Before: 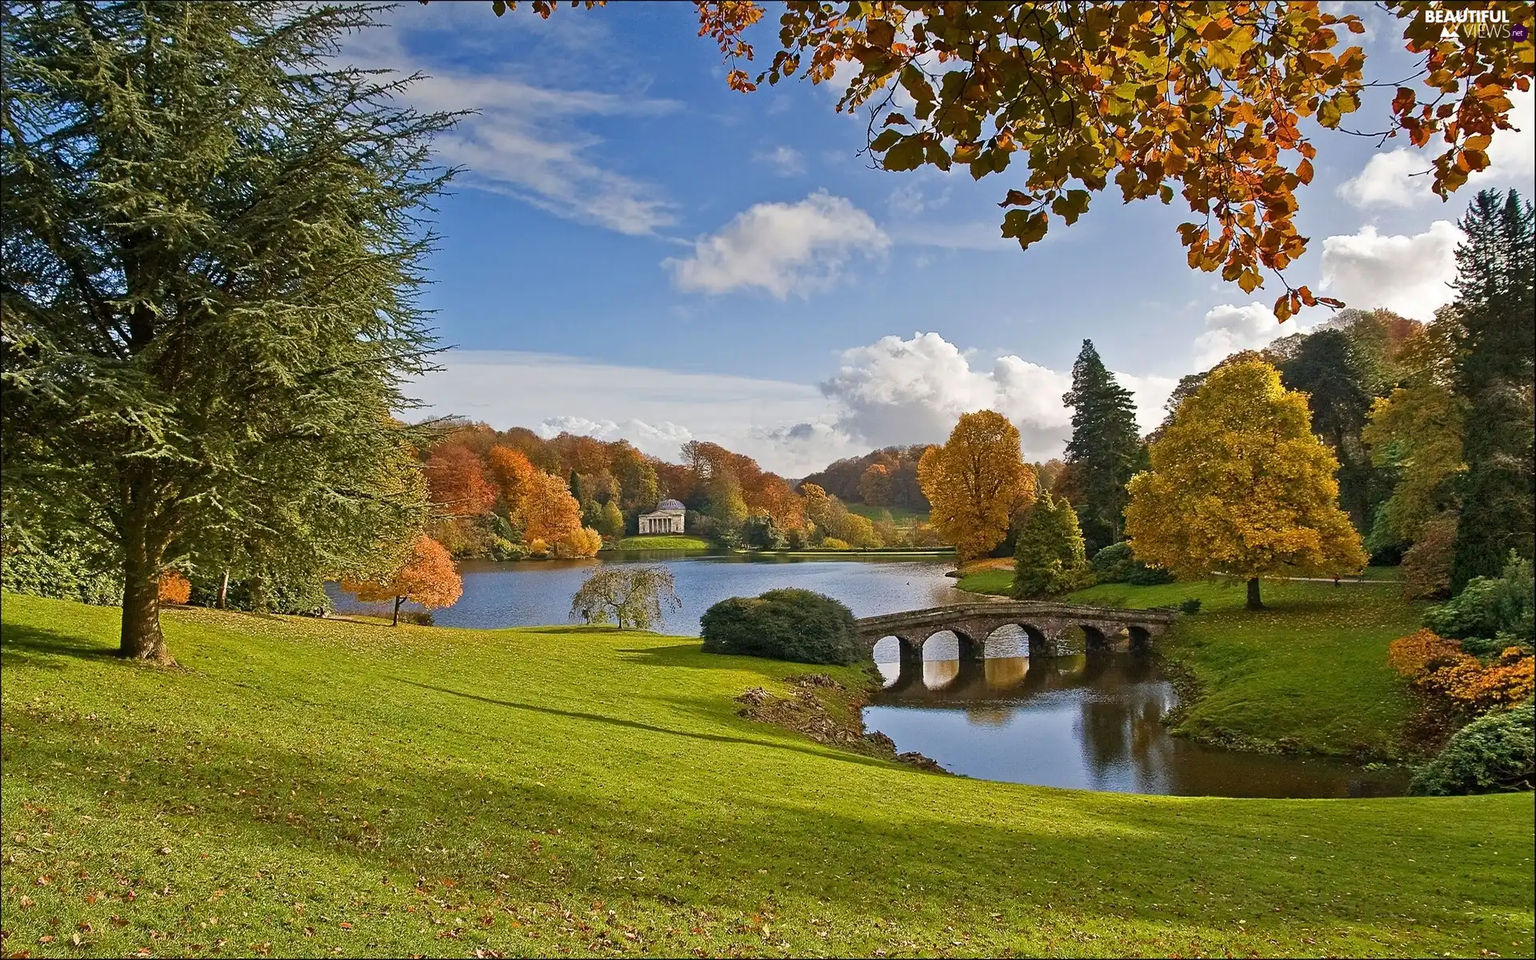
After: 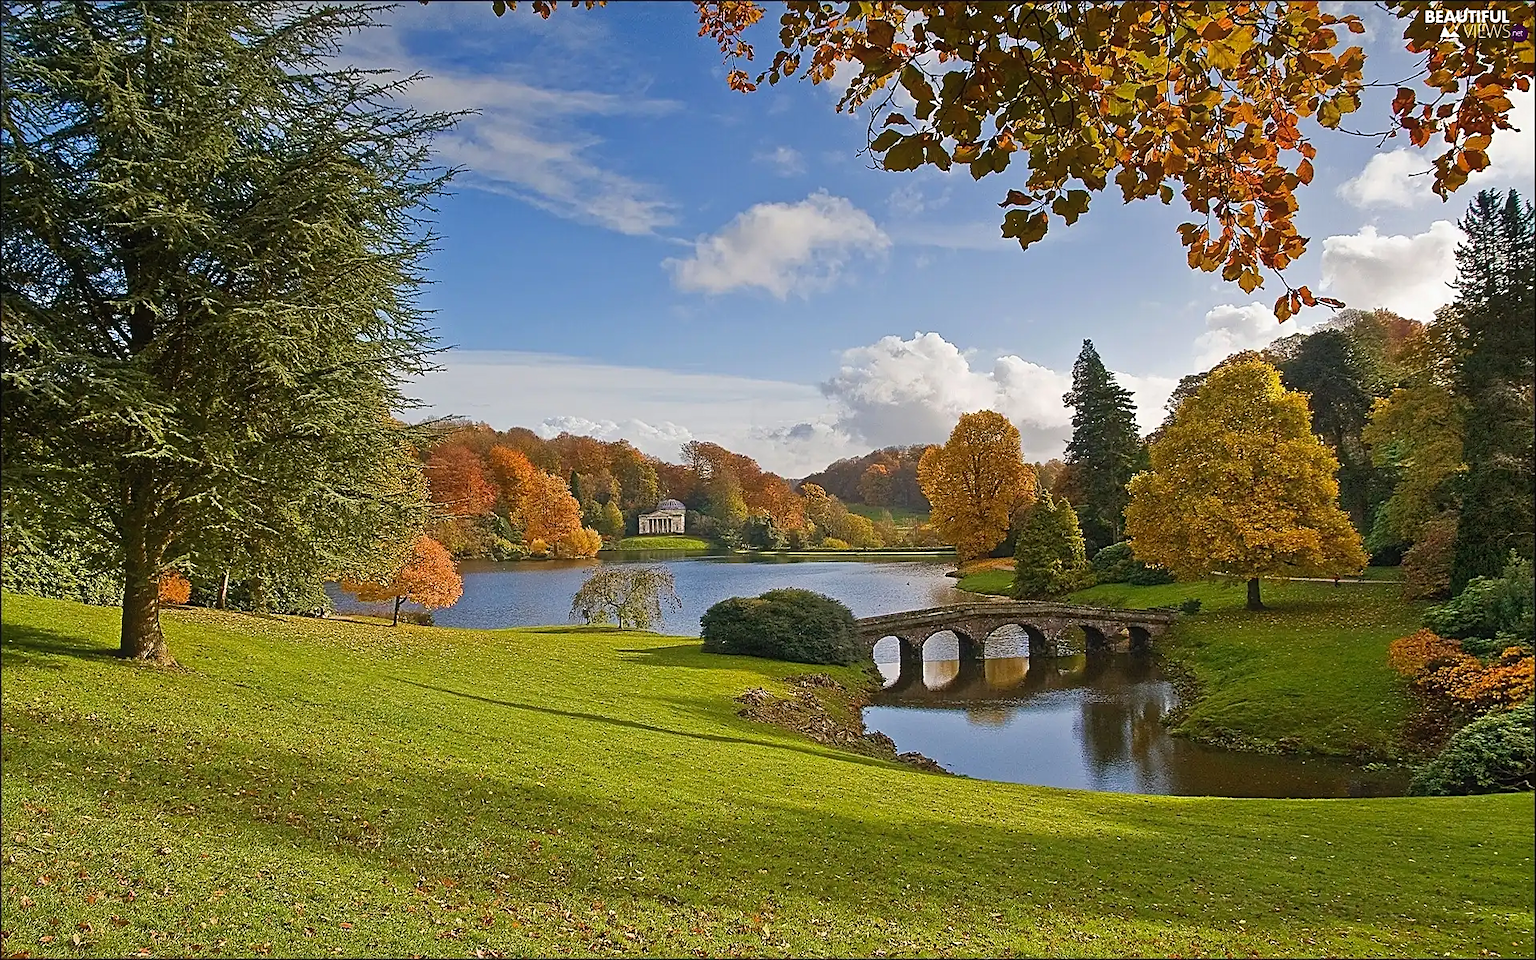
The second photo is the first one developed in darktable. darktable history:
tone equalizer: on, module defaults
sharpen: on, module defaults
contrast equalizer: y [[0.5, 0.488, 0.462, 0.461, 0.491, 0.5], [0.5 ×6], [0.5 ×6], [0 ×6], [0 ×6]]
